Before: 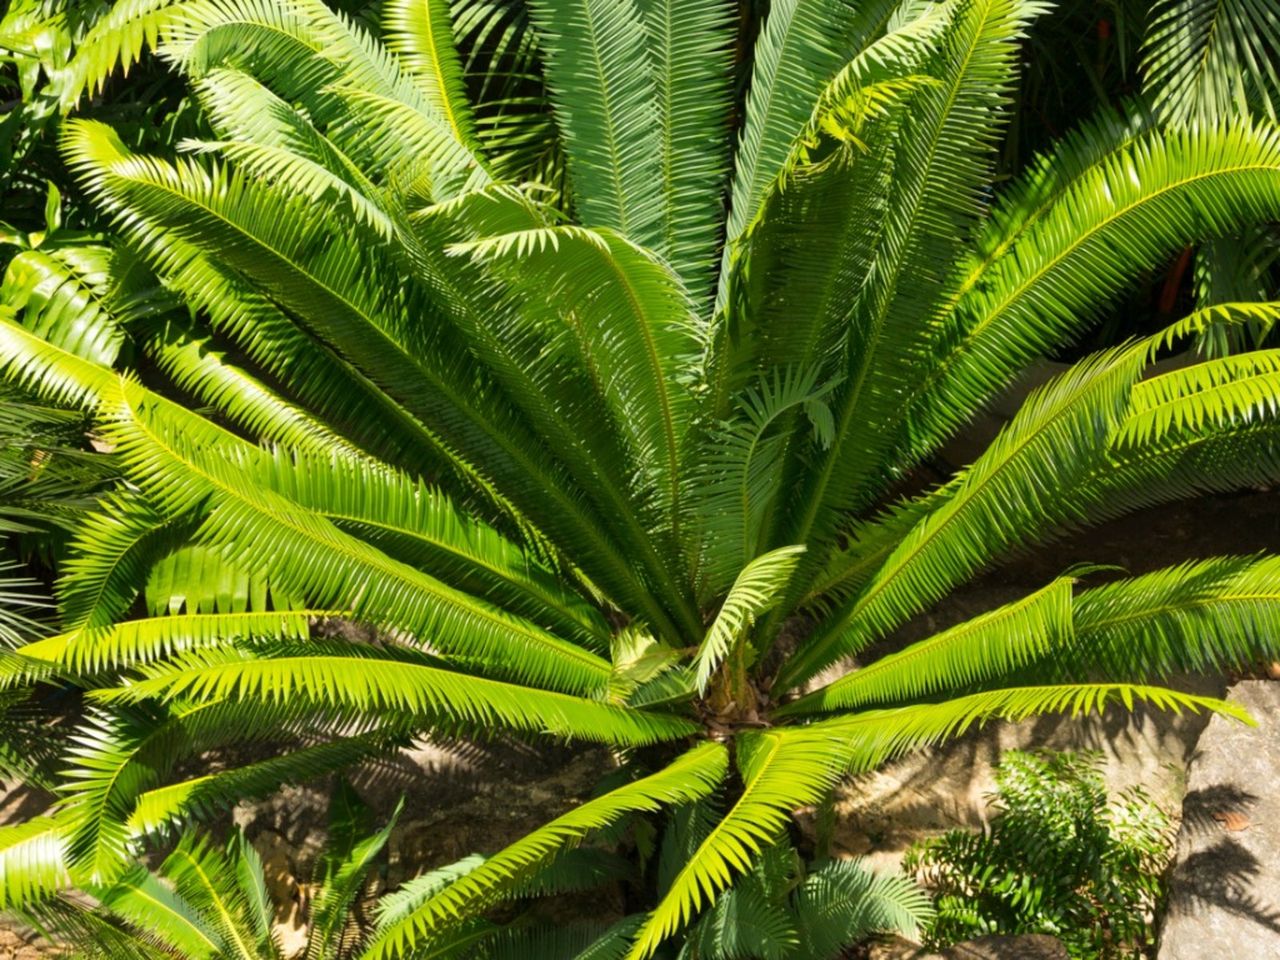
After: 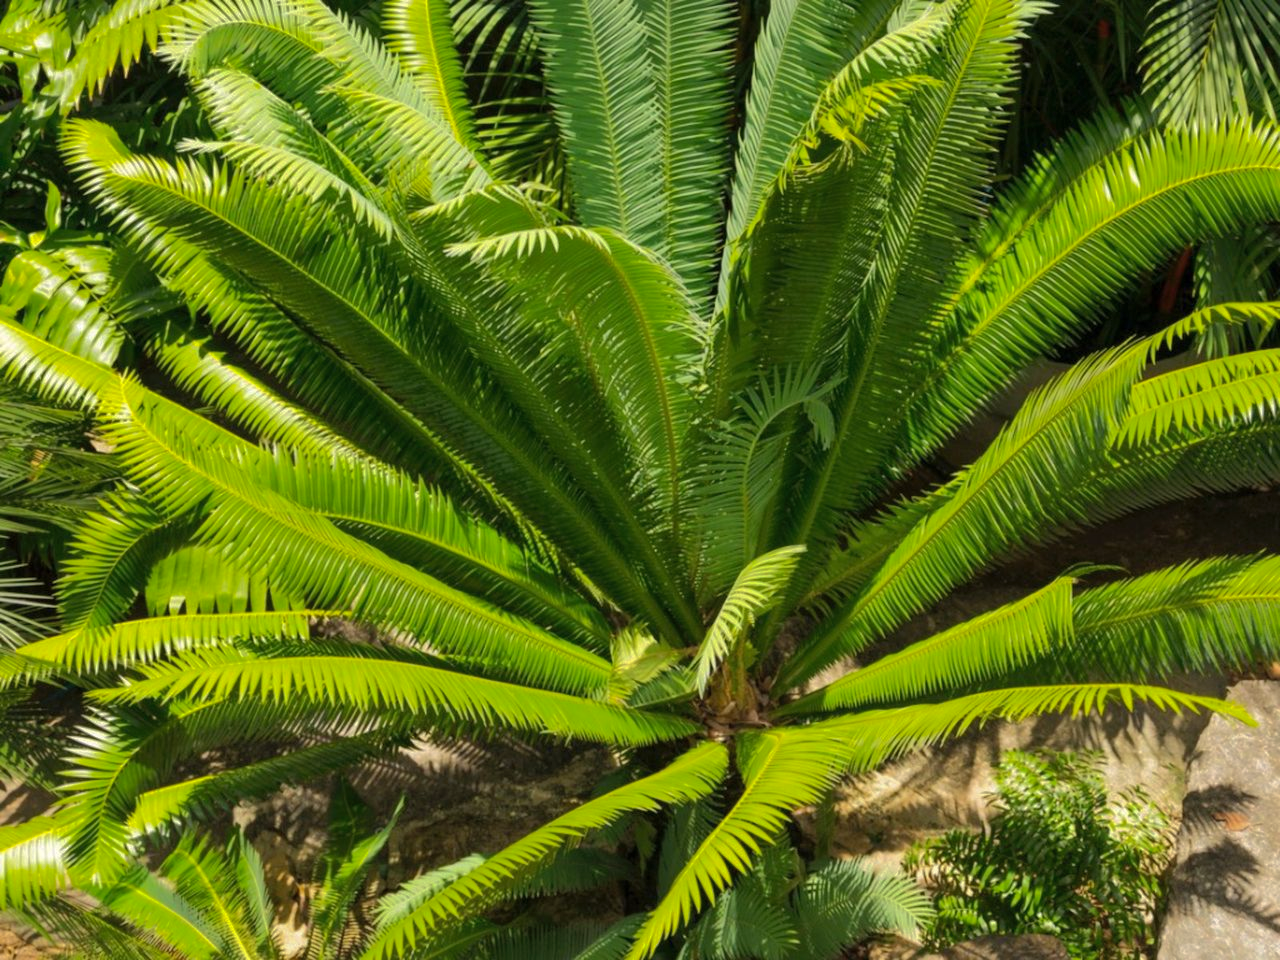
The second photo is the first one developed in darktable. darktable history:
color correction: highlights b* 3
shadows and highlights: shadows 40, highlights -60
